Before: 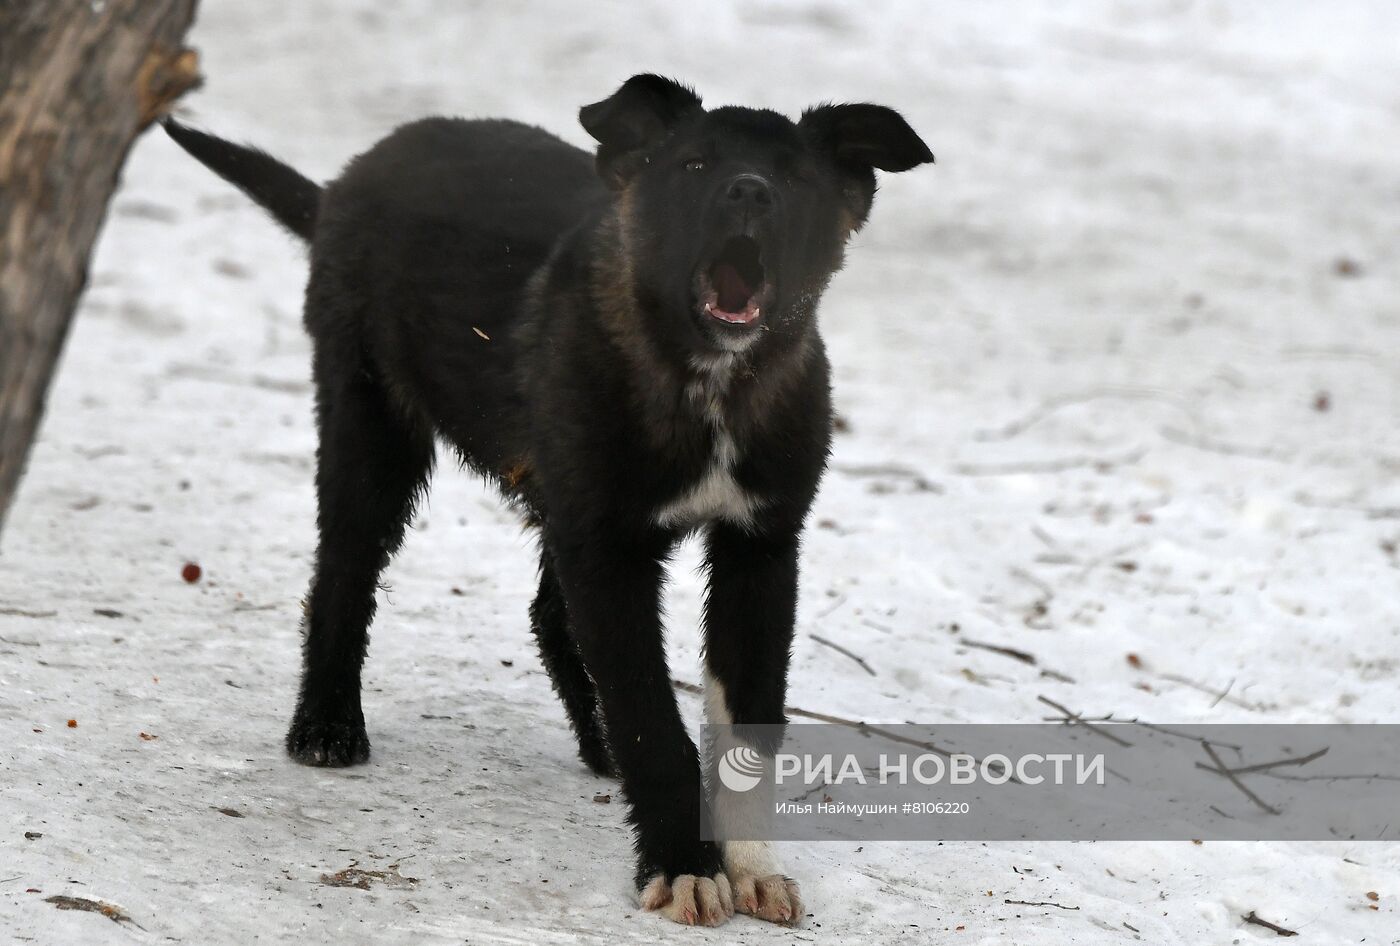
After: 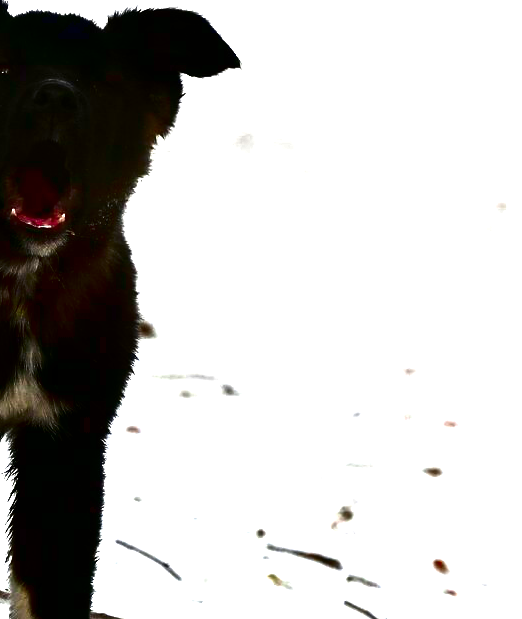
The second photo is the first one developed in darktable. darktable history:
crop and rotate: left 49.578%, top 10.106%, right 13.082%, bottom 24.368%
contrast brightness saturation: brightness -0.982, saturation 0.983
exposure: black level correction 0, exposure 1.103 EV, compensate exposure bias true, compensate highlight preservation false
